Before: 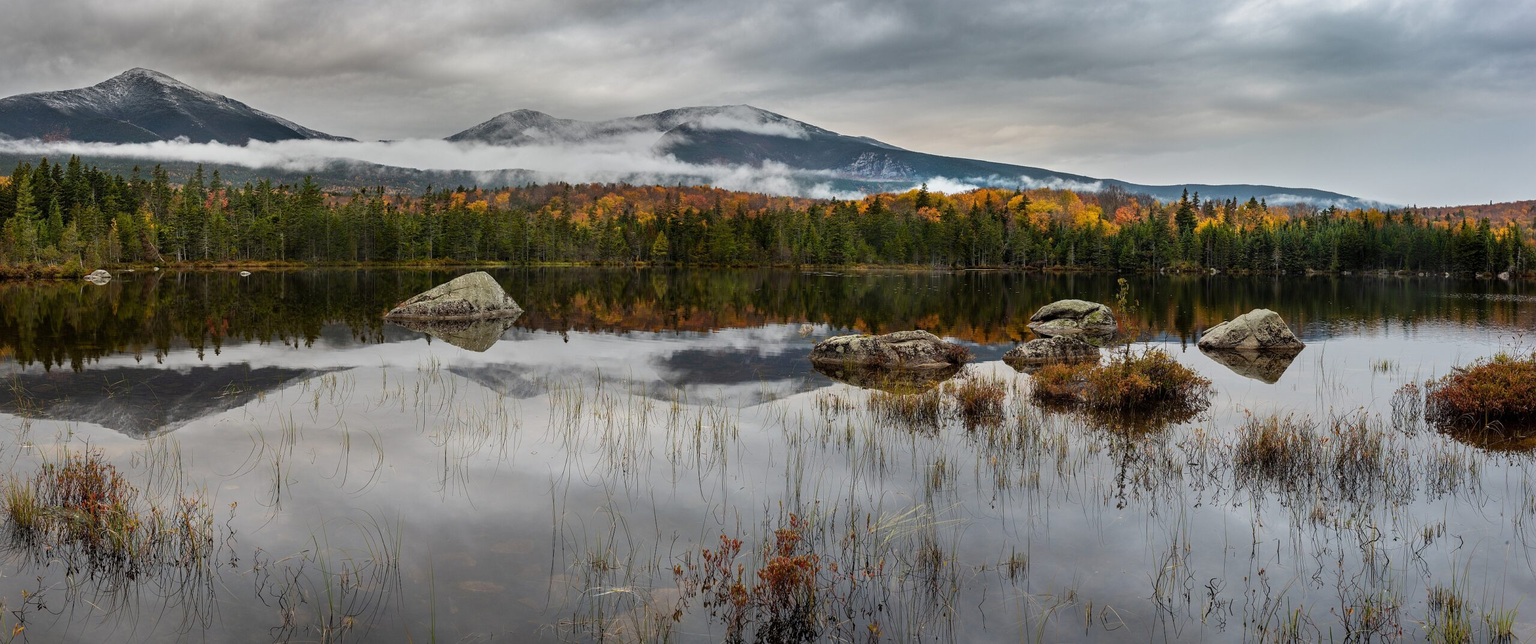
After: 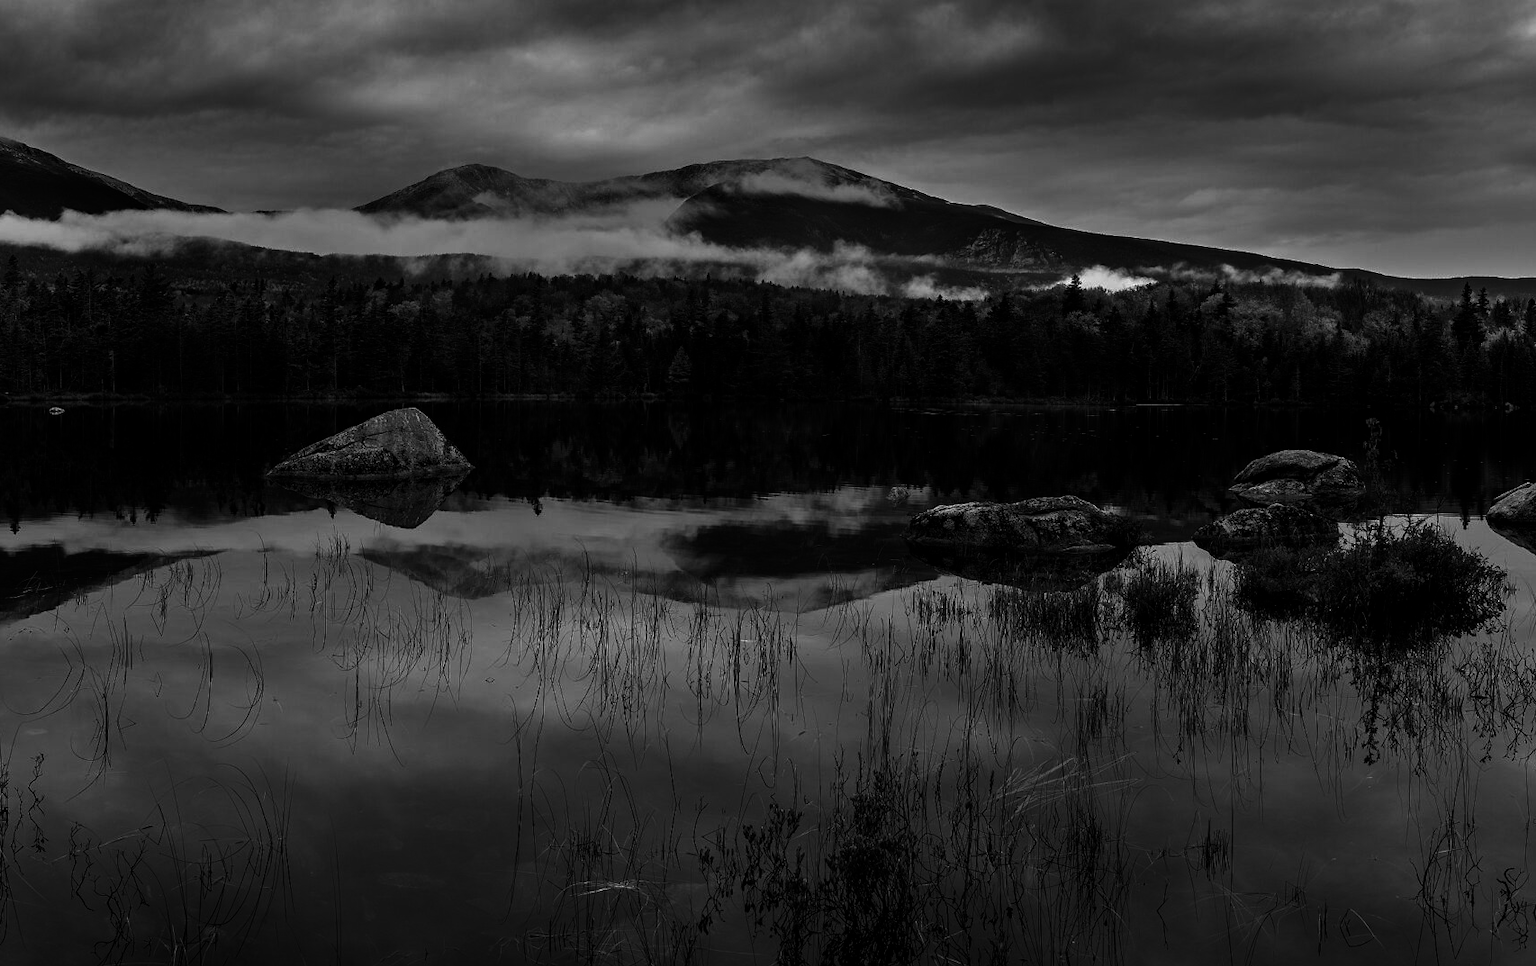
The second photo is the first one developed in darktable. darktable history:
crop and rotate: left 13.537%, right 19.796%
contrast brightness saturation: contrast 0.02, brightness -1, saturation -1
